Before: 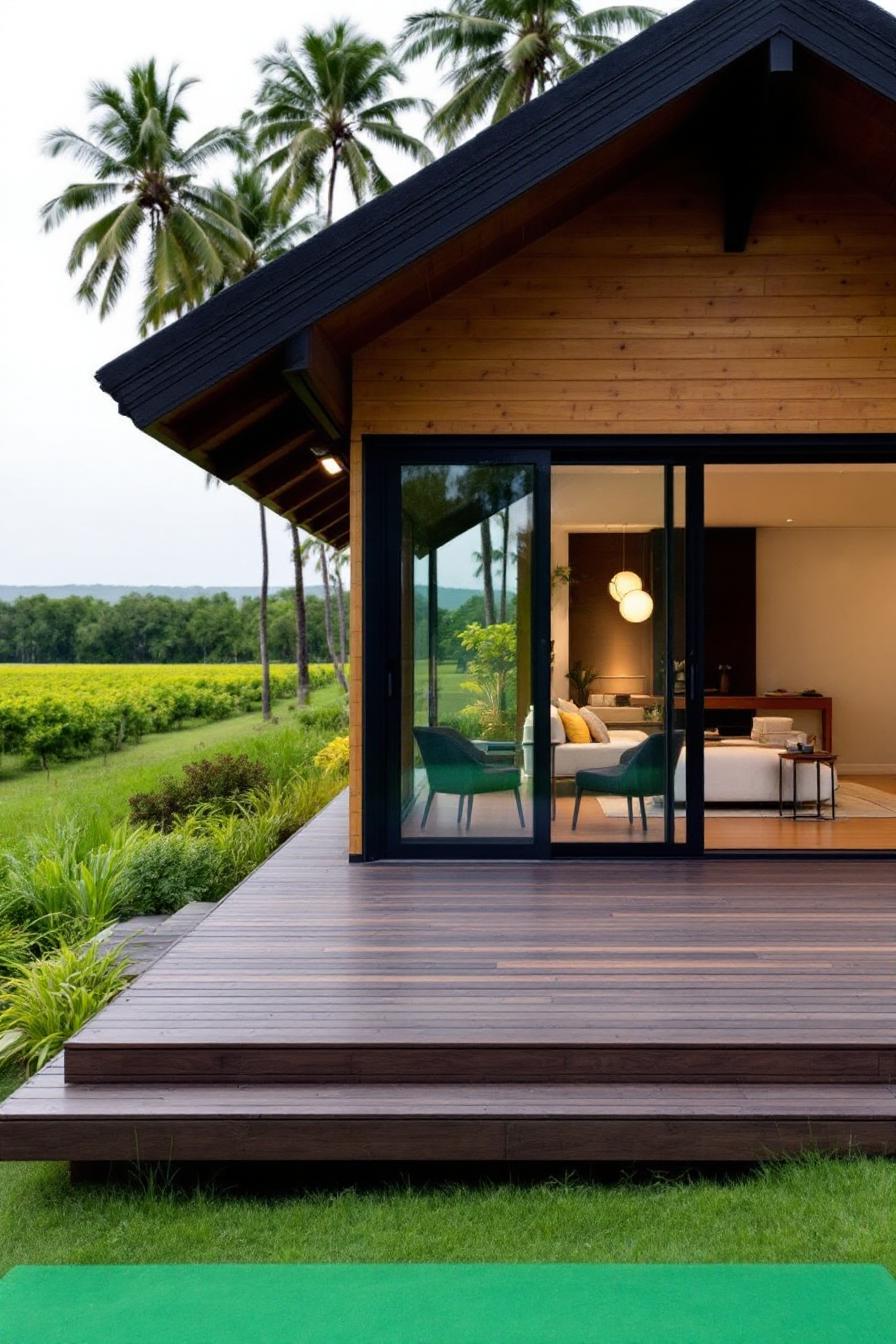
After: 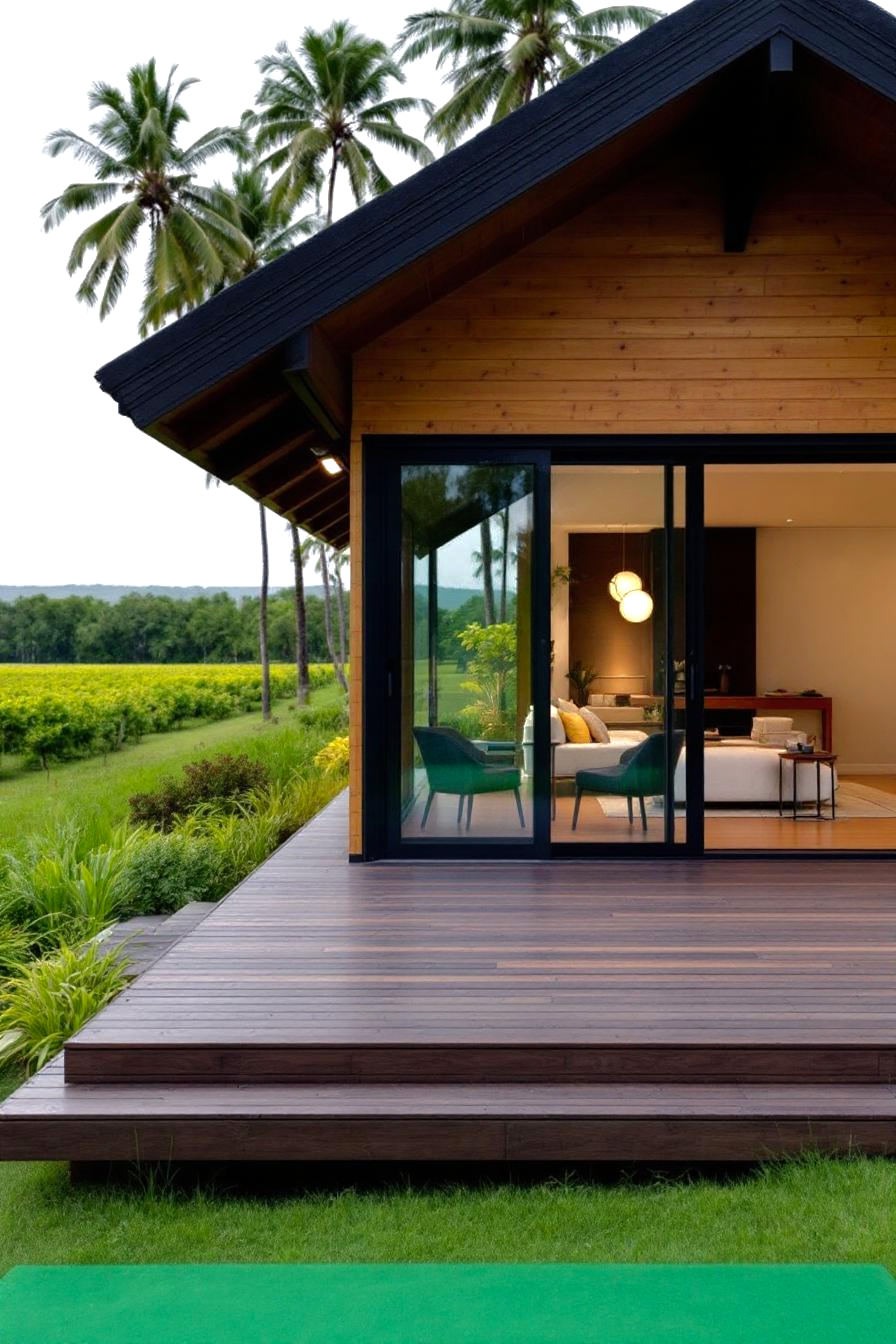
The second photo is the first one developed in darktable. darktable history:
base curve: curves: ch0 [(0, 0) (0.826, 0.587) (1, 1)]
levels: levels [0, 0.394, 0.787]
